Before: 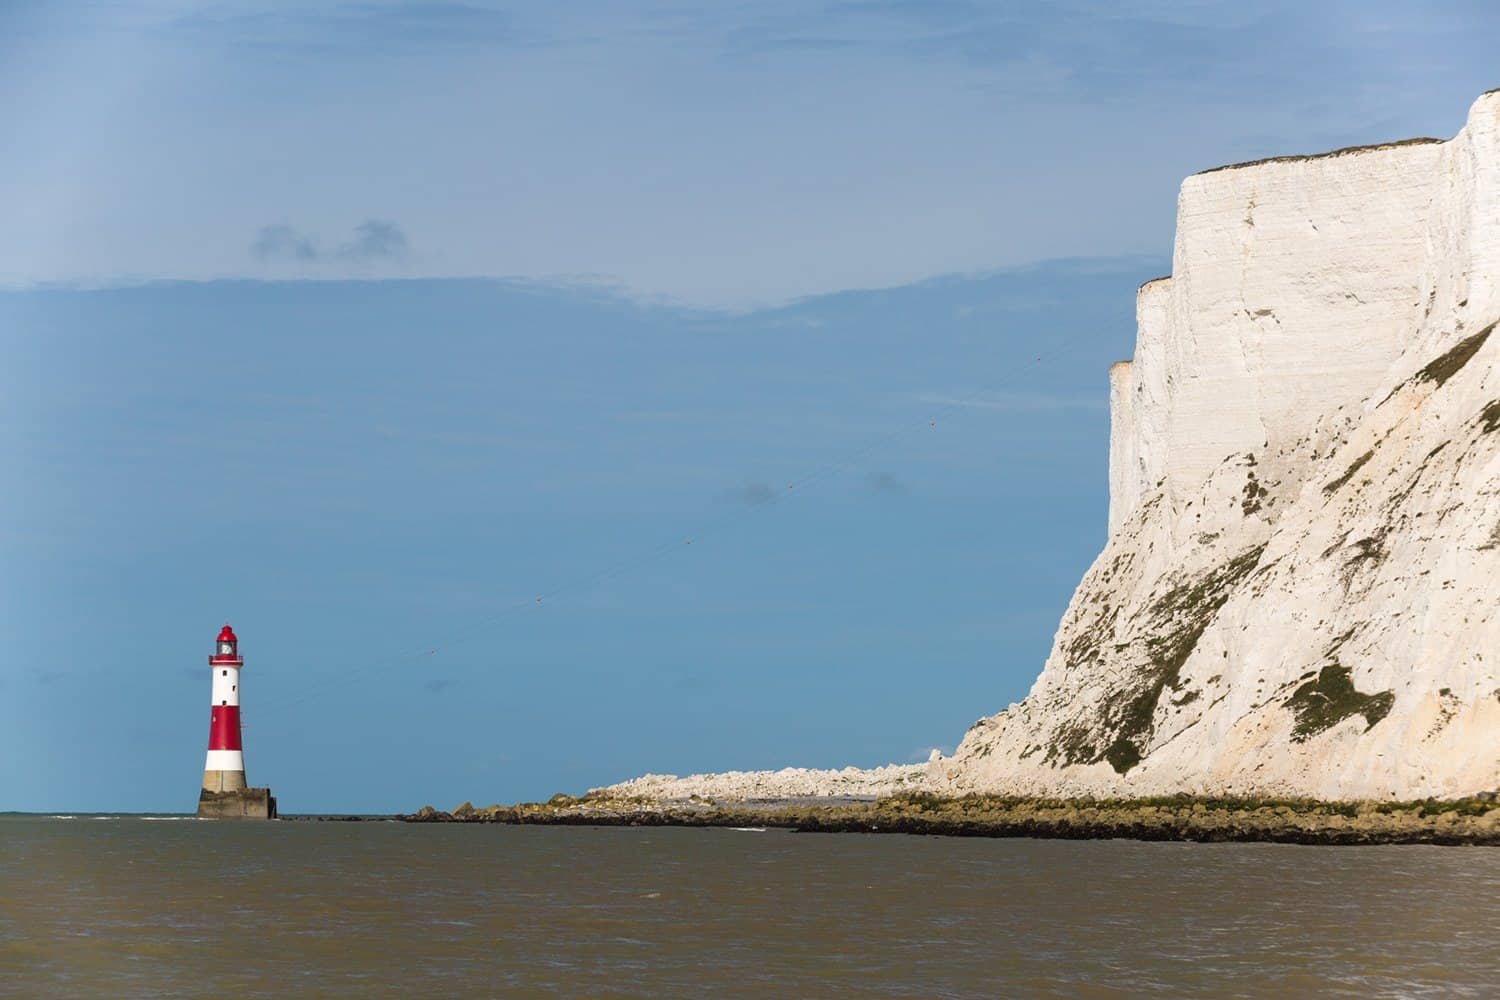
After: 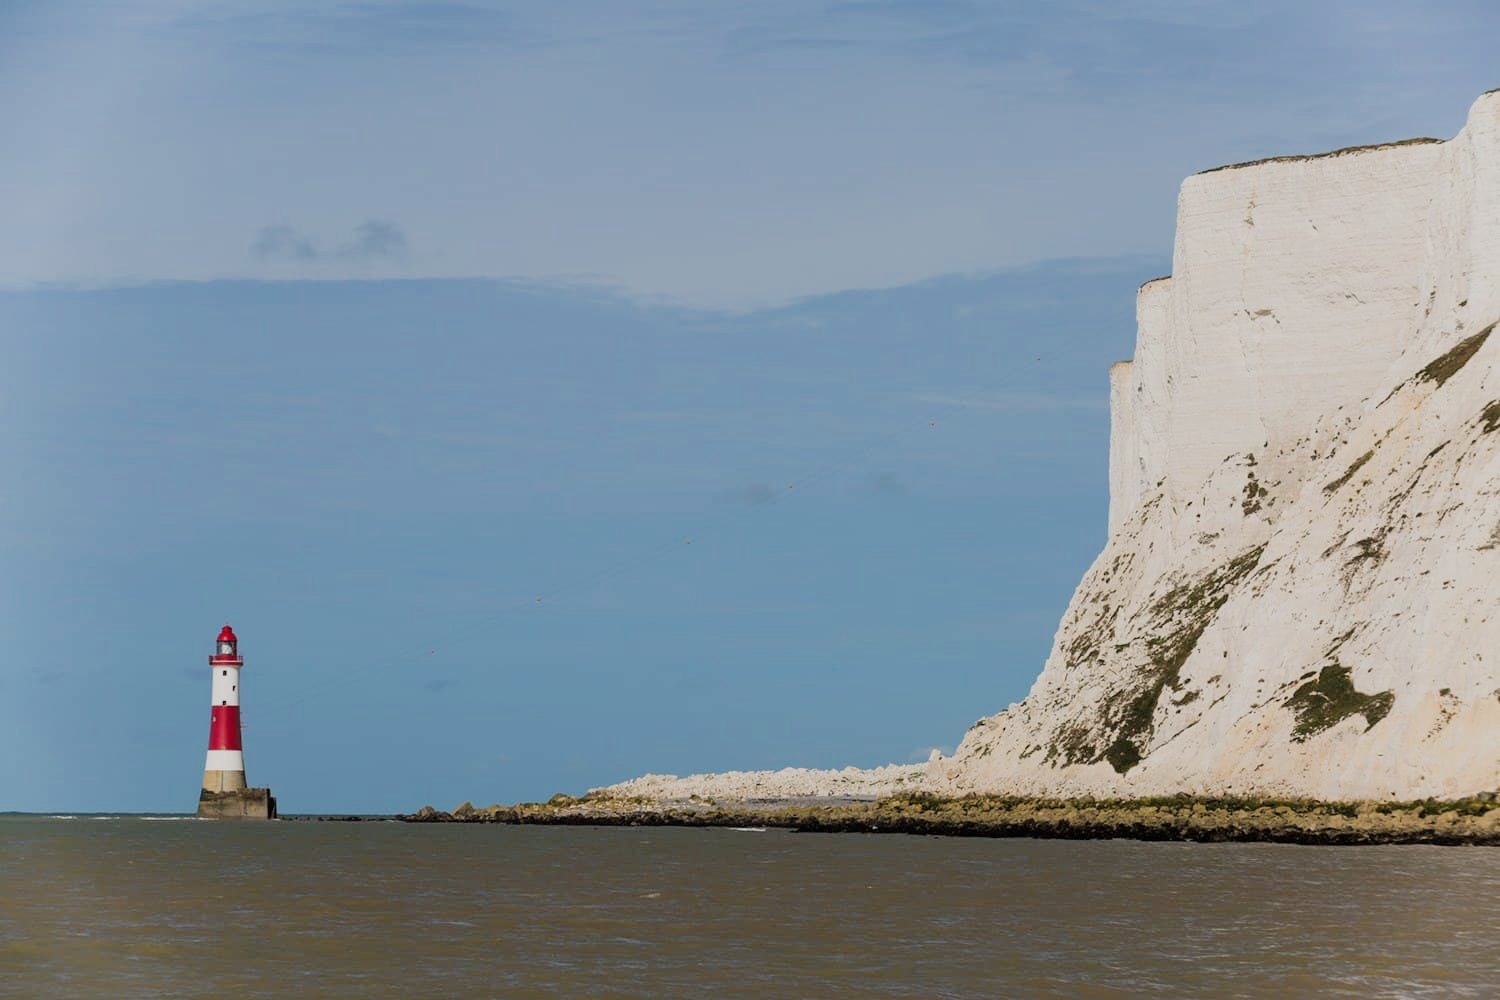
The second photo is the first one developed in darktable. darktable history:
filmic rgb: black relative exposure -16 EV, white relative exposure 6.89 EV, hardness 4.69
